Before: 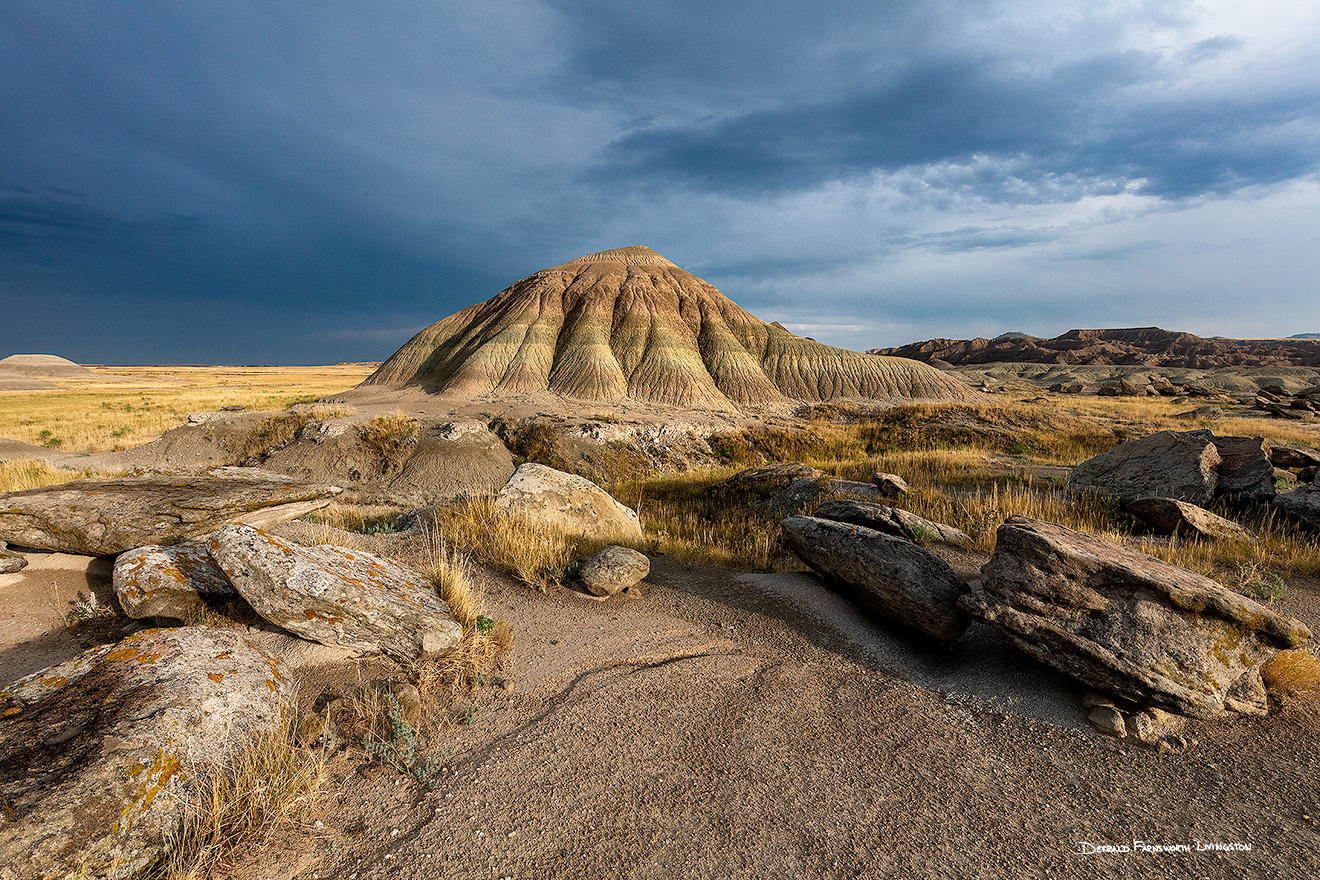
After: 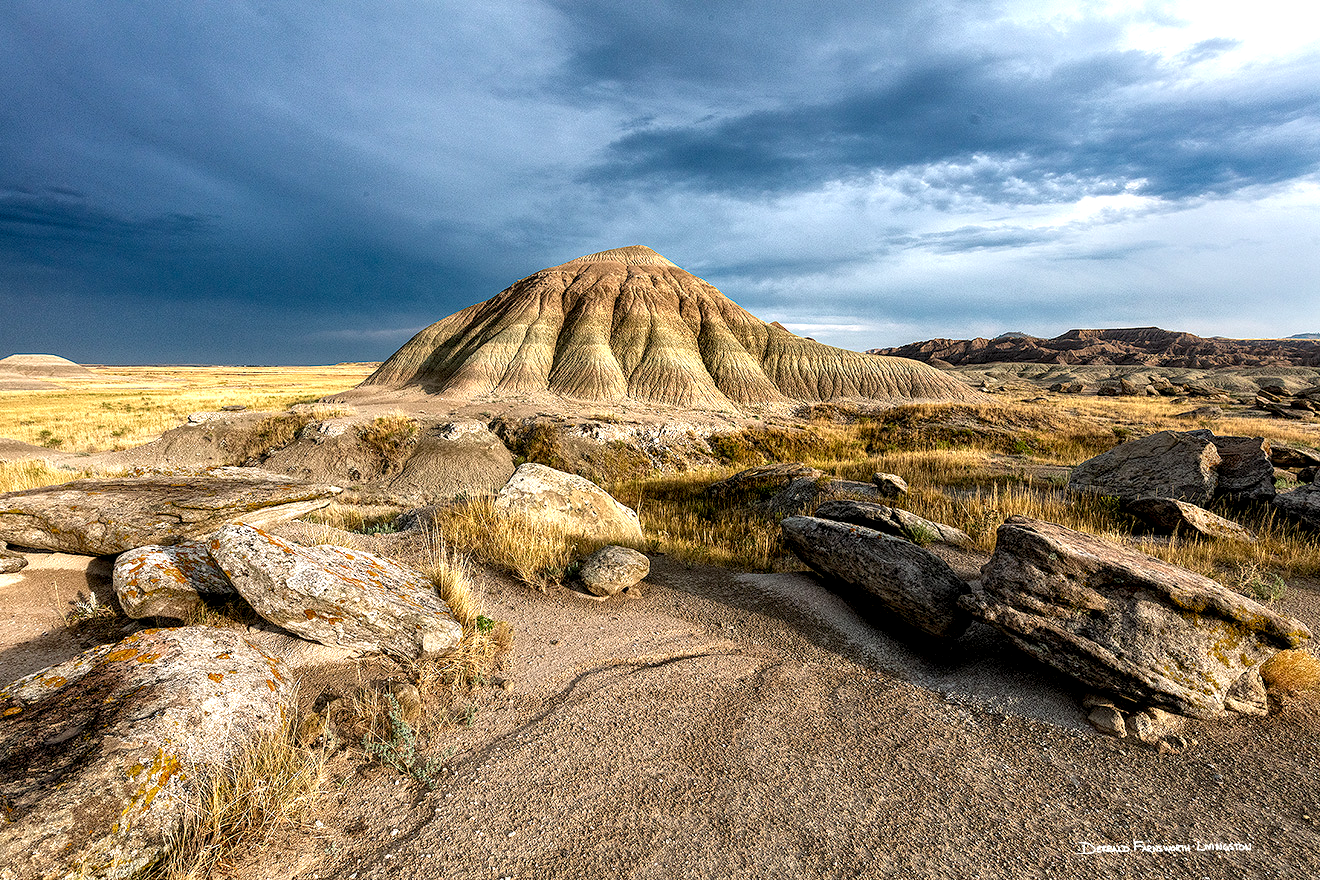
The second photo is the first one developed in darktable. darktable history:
local contrast: highlights 107%, shadows 101%, detail 199%, midtone range 0.2
tone equalizer: on, module defaults
exposure: black level correction 0.001, exposure 0.498 EV, compensate highlight preservation false
